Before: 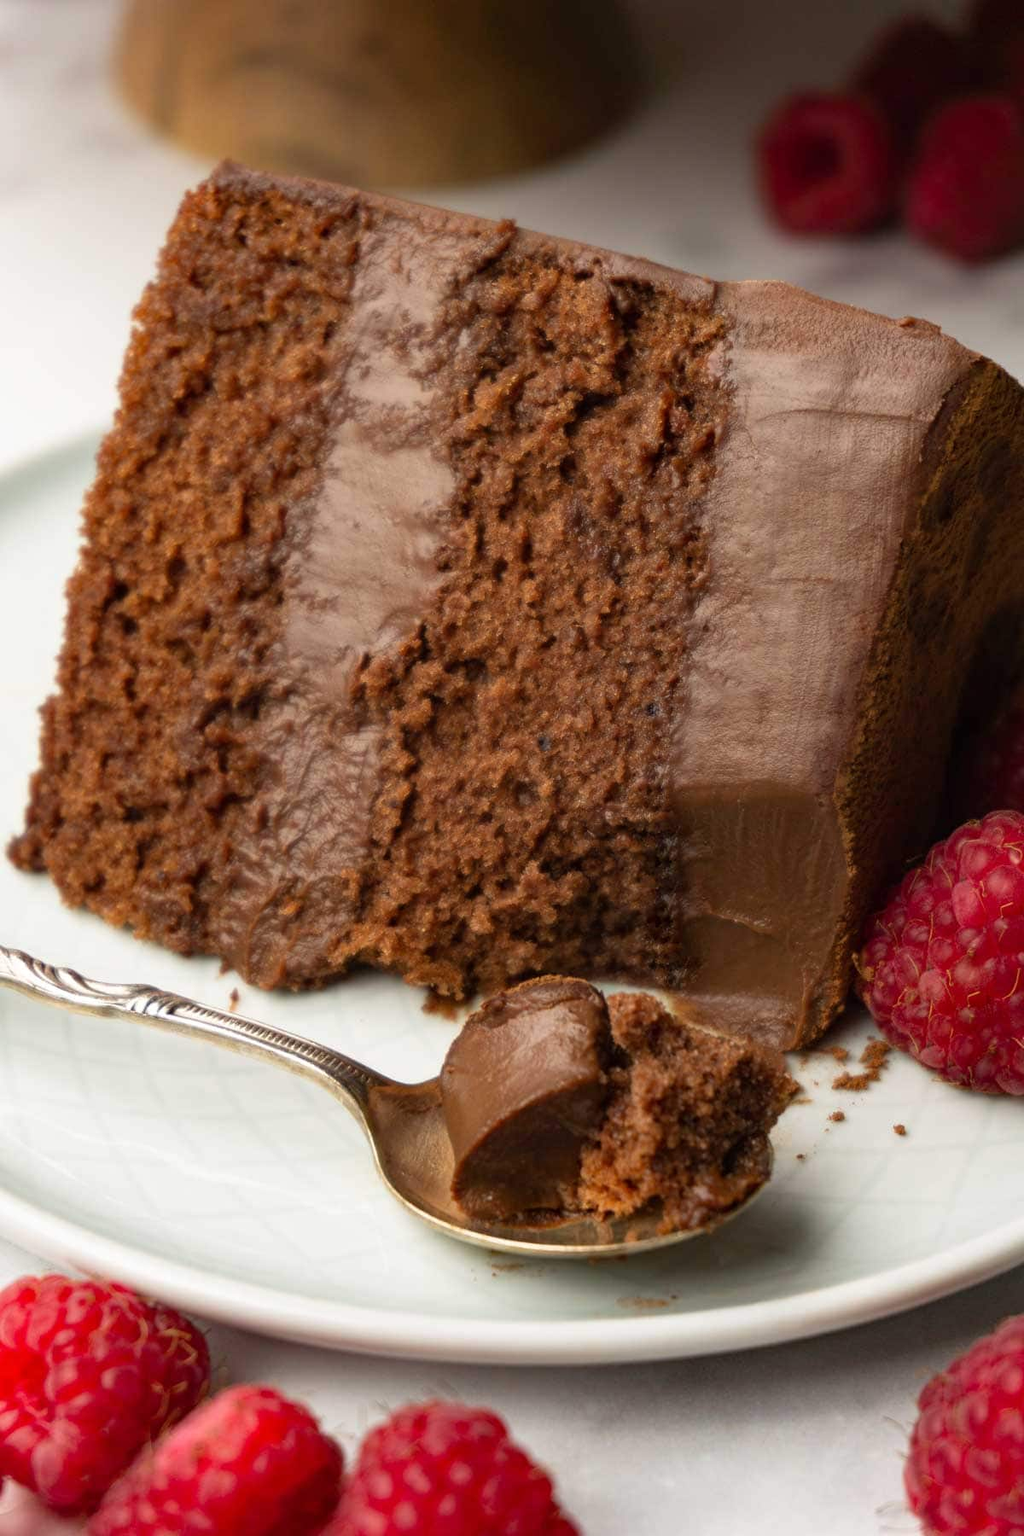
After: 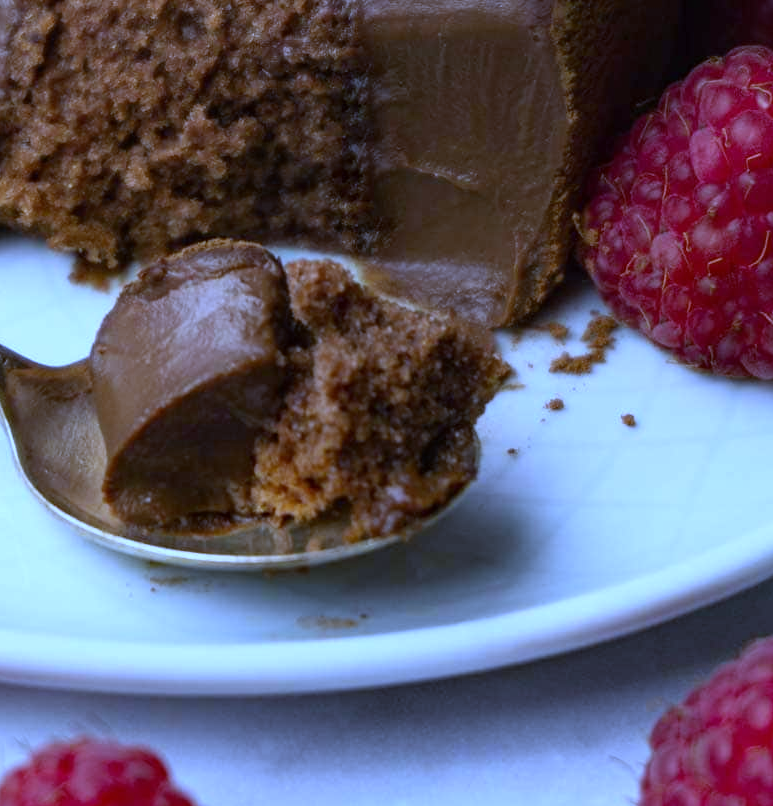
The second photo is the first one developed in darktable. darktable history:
crop and rotate: left 35.509%, top 50.238%, bottom 4.934%
white balance: red 0.766, blue 1.537
